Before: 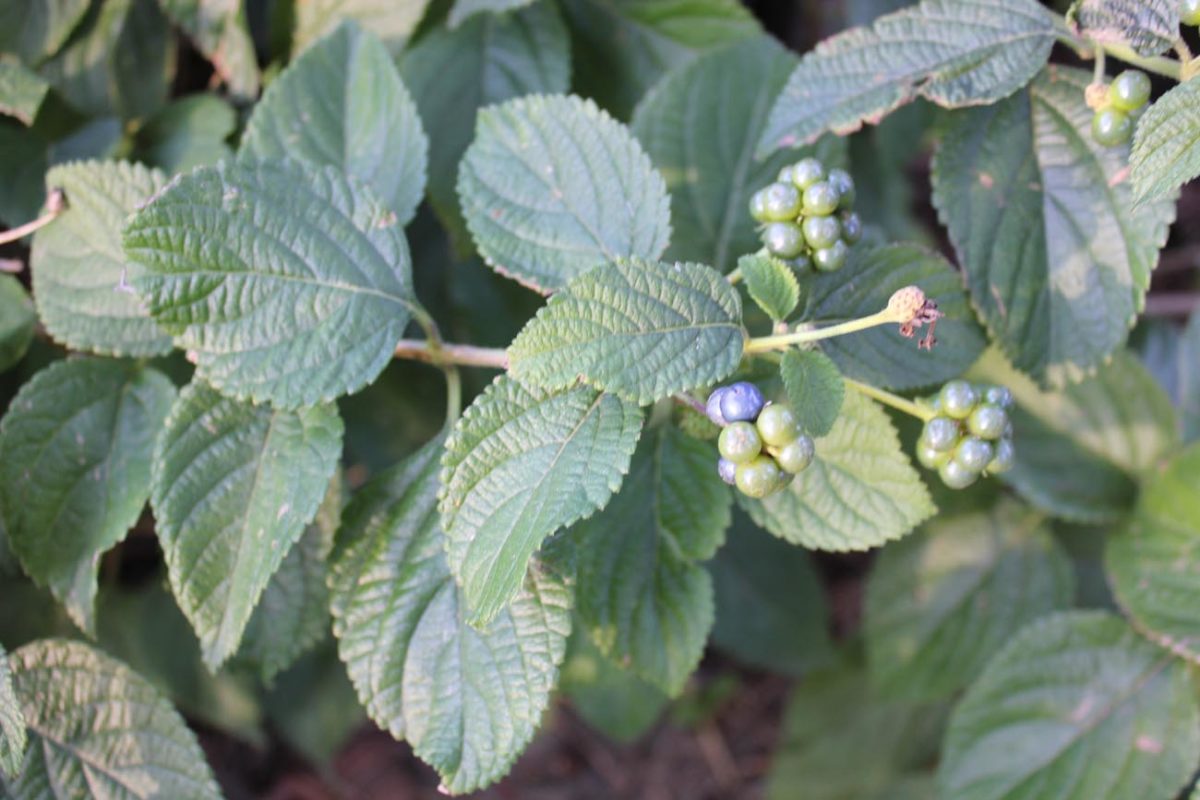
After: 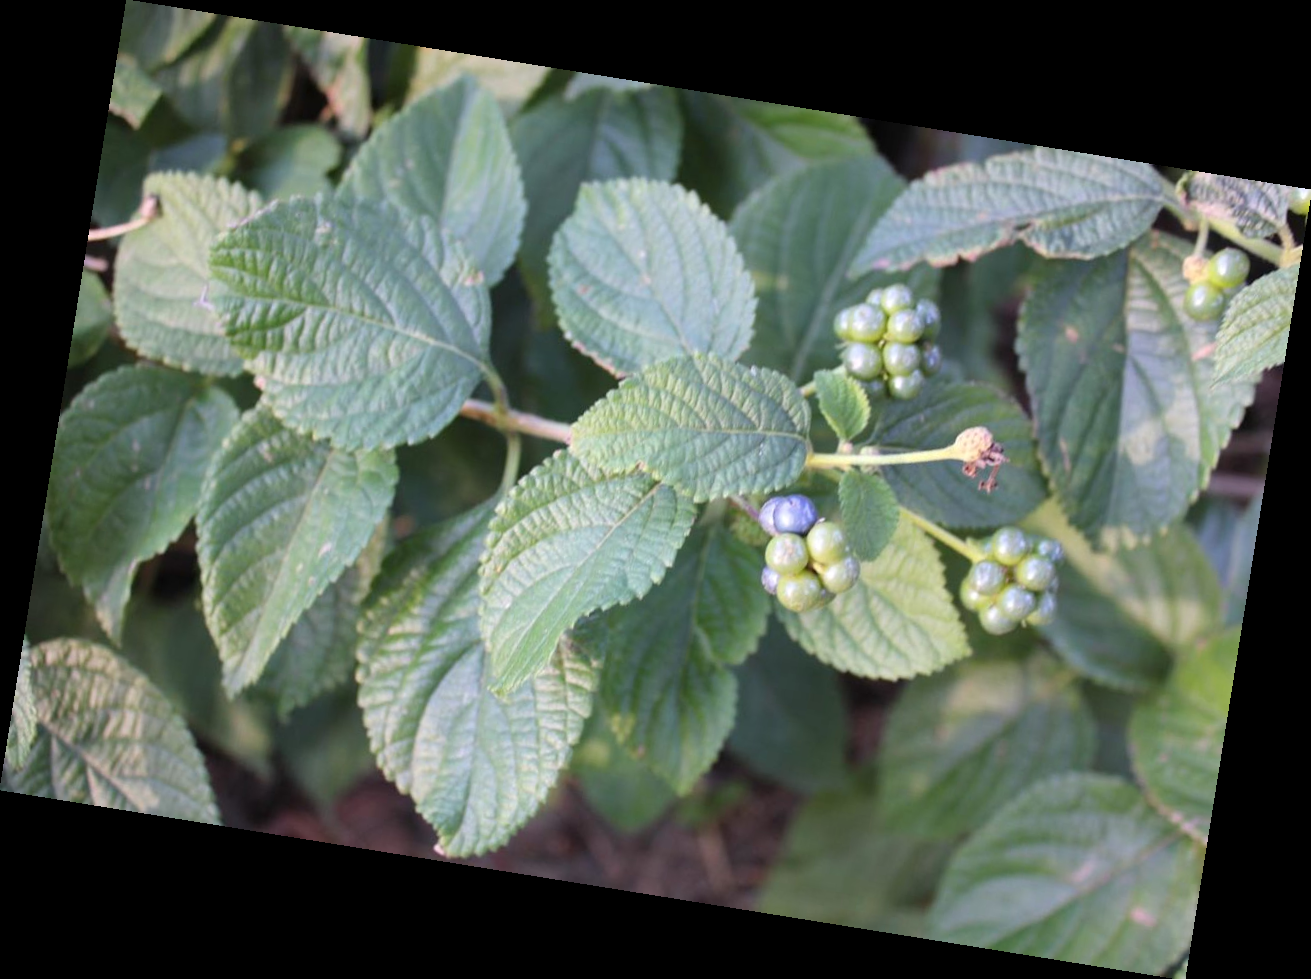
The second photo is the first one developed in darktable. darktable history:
rotate and perspective: rotation 9.12°, automatic cropping off
tone equalizer: on, module defaults
